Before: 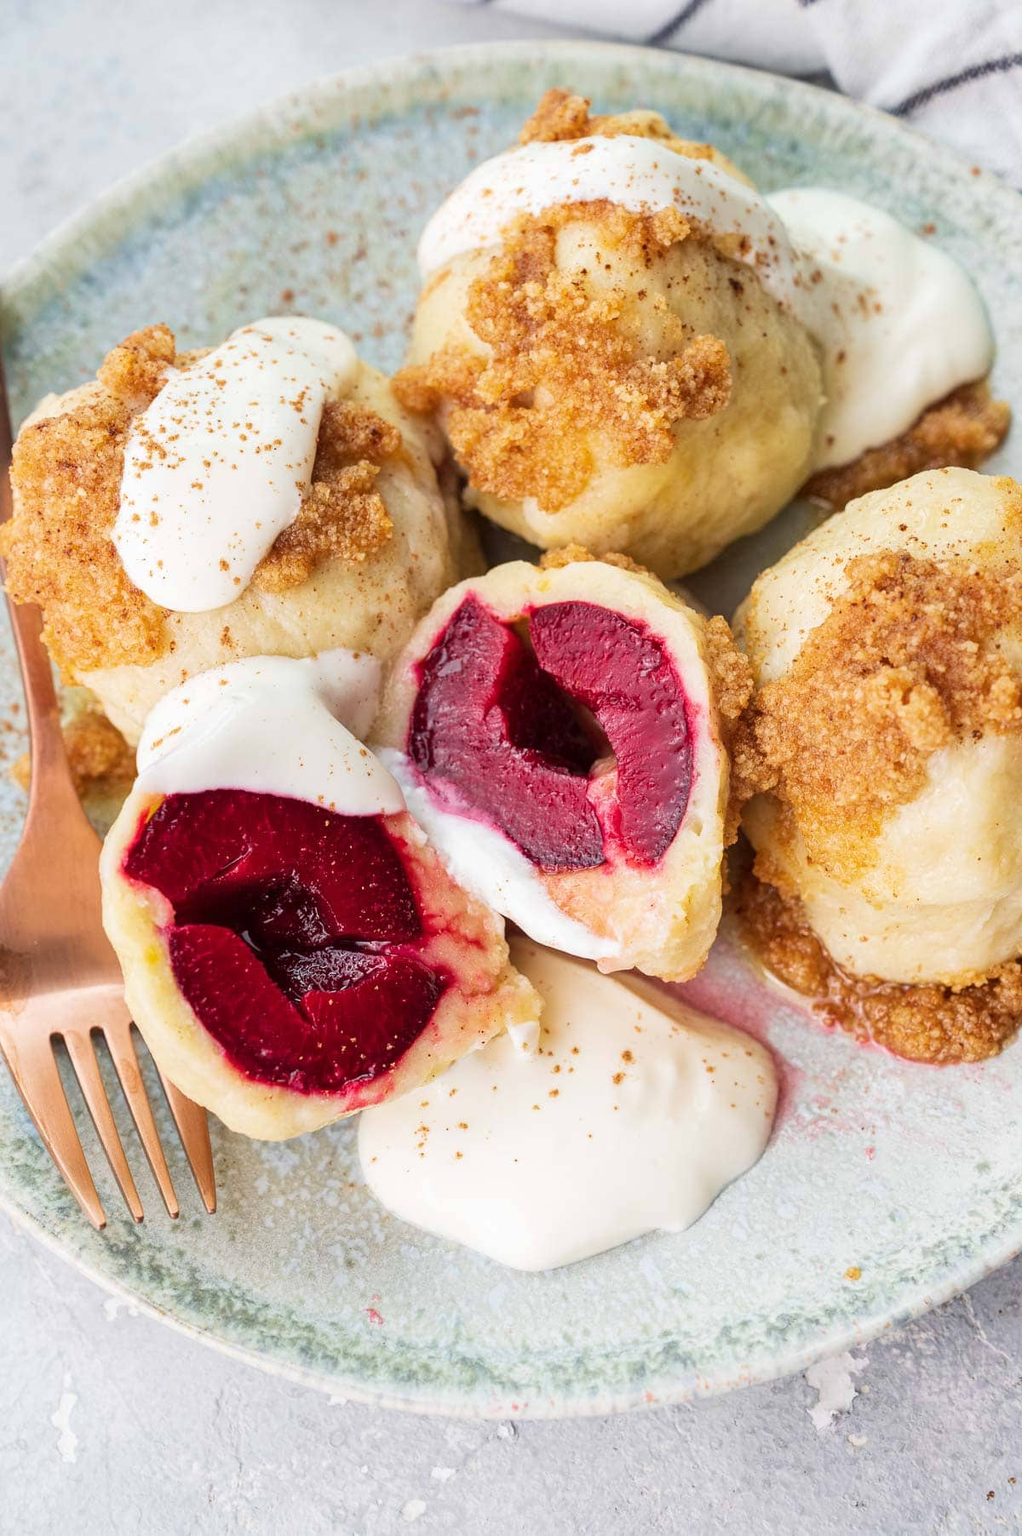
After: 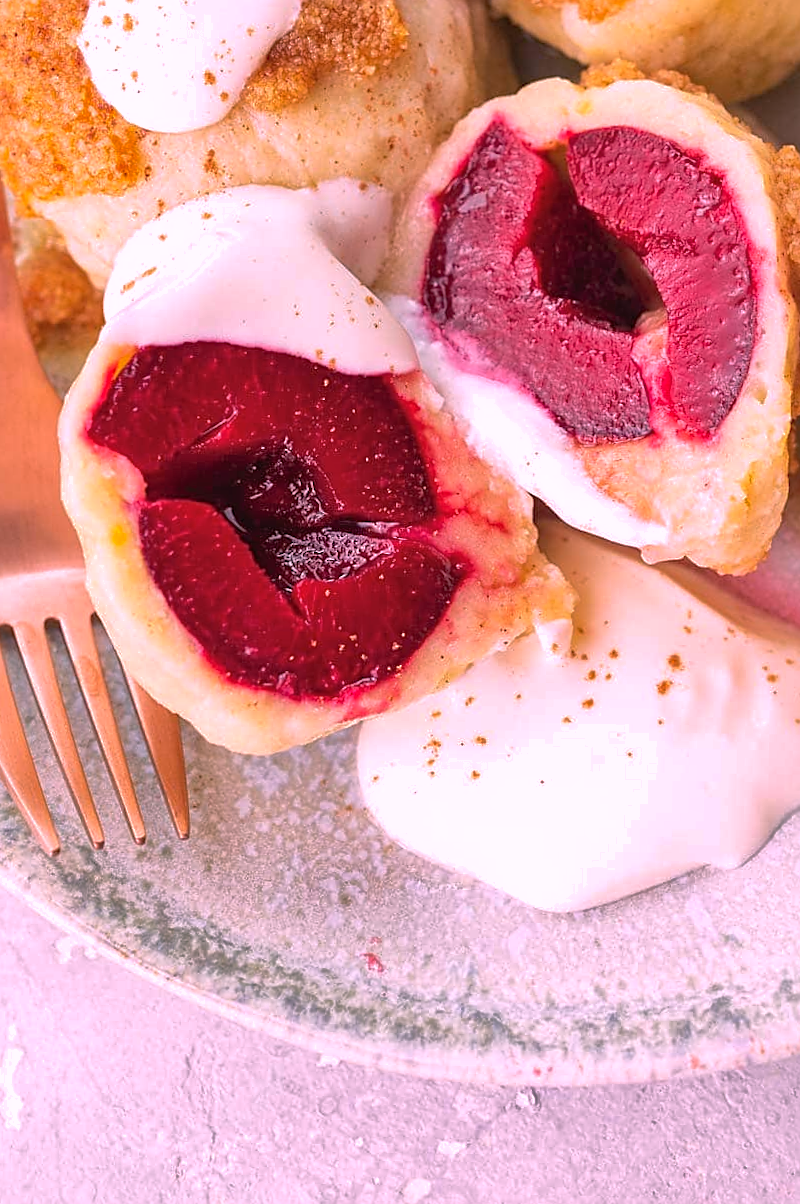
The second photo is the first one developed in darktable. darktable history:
color balance: mode lift, gamma, gain (sRGB), lift [1, 1, 1.022, 1.026]
white balance: red 1.188, blue 1.11
sharpen: on, module defaults
shadows and highlights: on, module defaults
crop and rotate: angle -0.82°, left 3.85%, top 31.828%, right 27.992%
